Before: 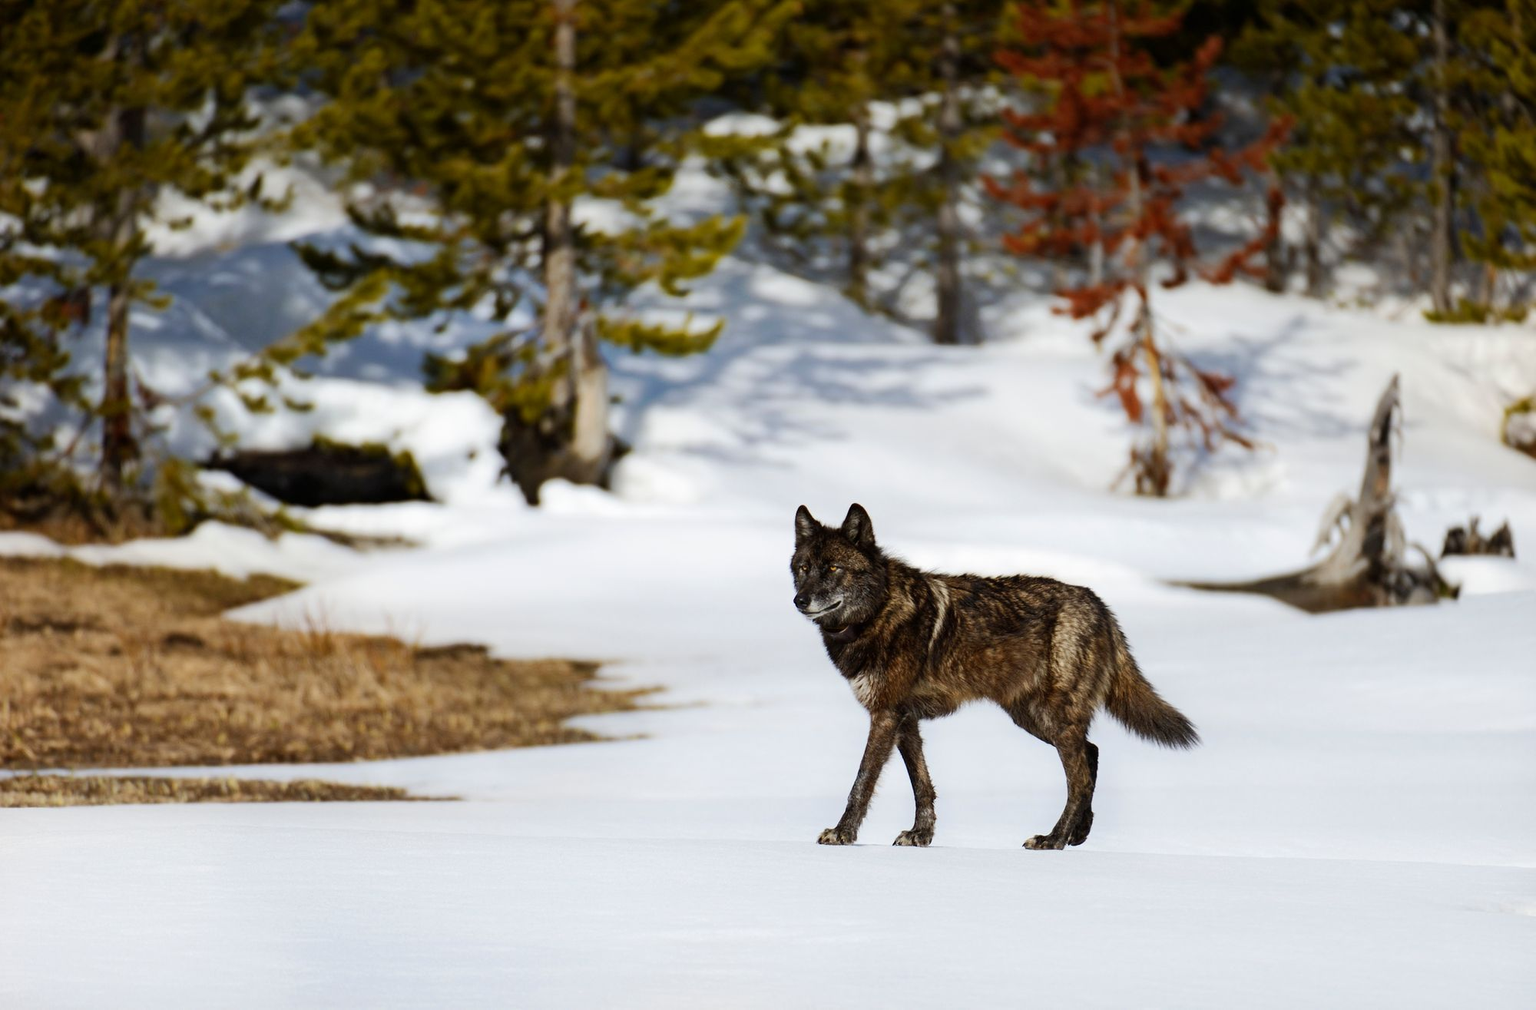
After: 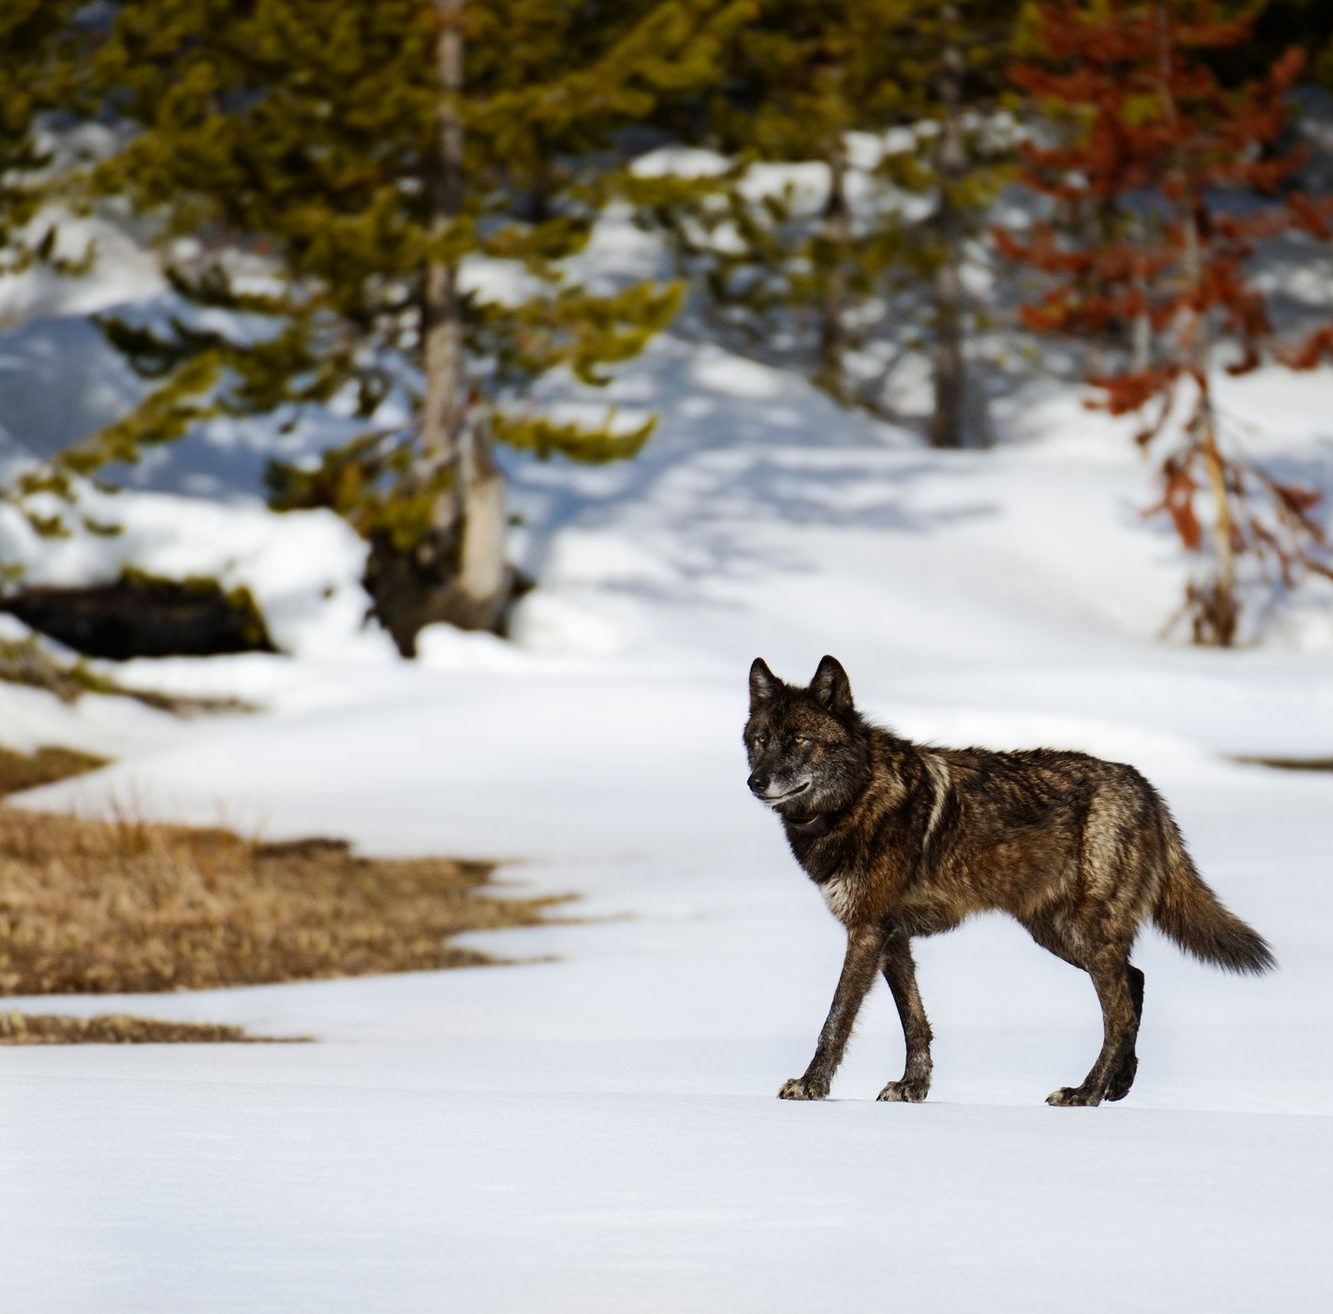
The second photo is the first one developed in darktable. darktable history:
crop and rotate: left 14.346%, right 18.973%
